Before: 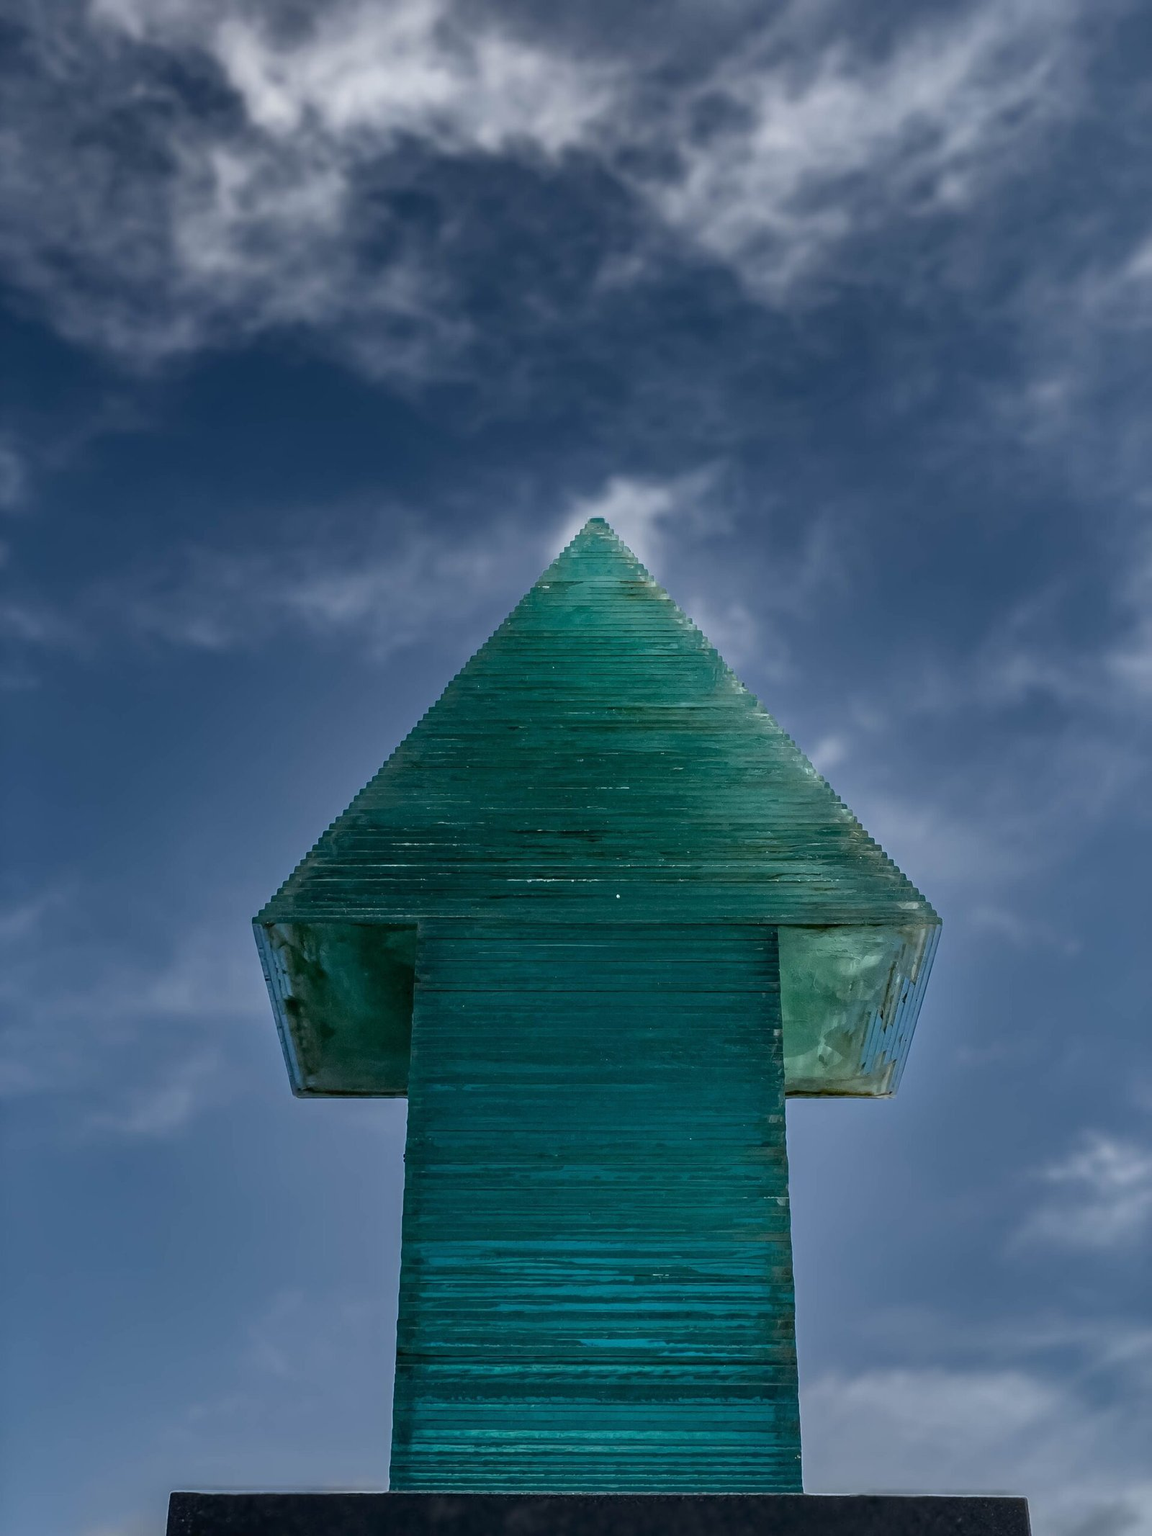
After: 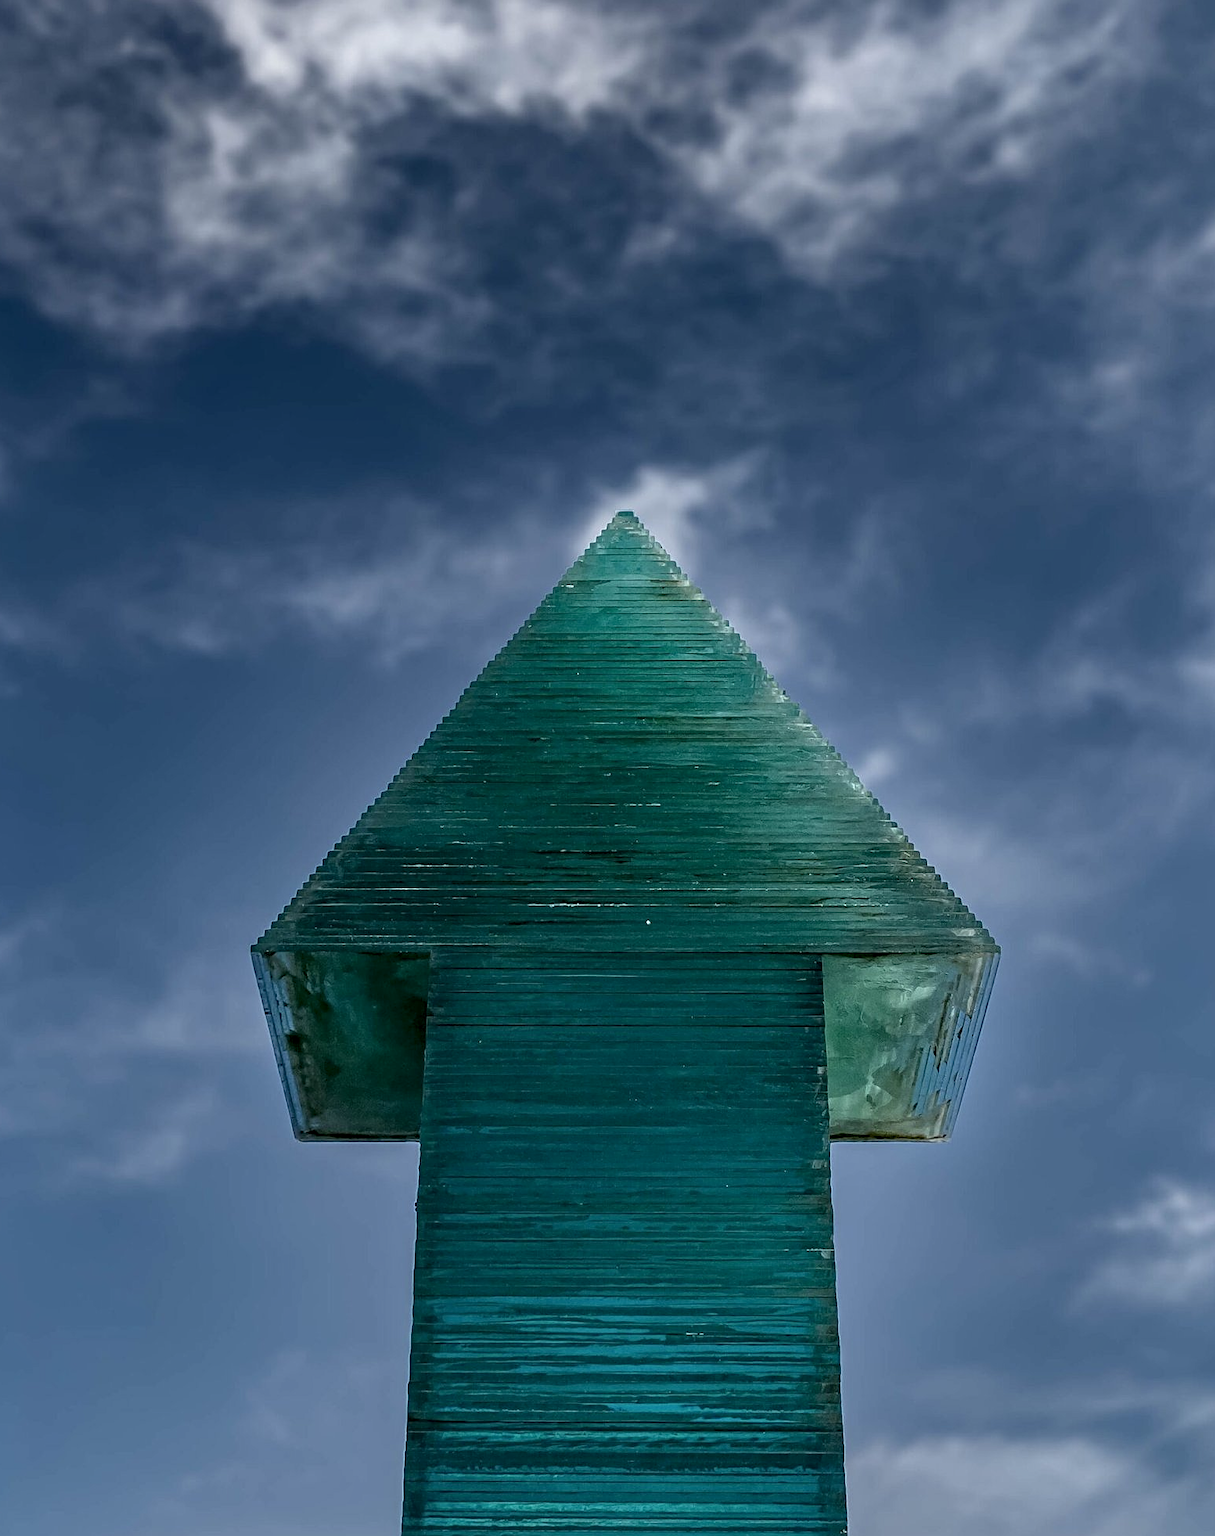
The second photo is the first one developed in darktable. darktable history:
local contrast: on, module defaults
sharpen: on, module defaults
crop: left 1.908%, top 3.109%, right 1.012%, bottom 4.841%
